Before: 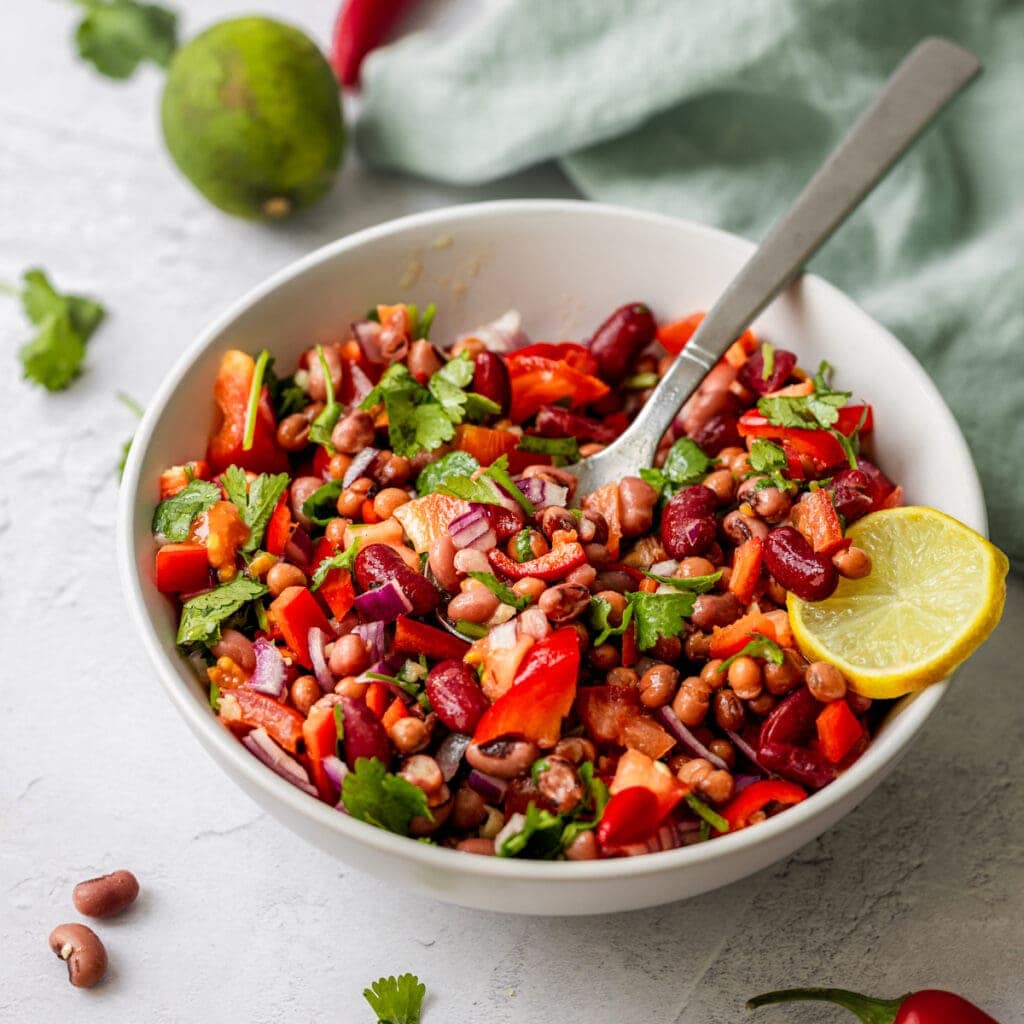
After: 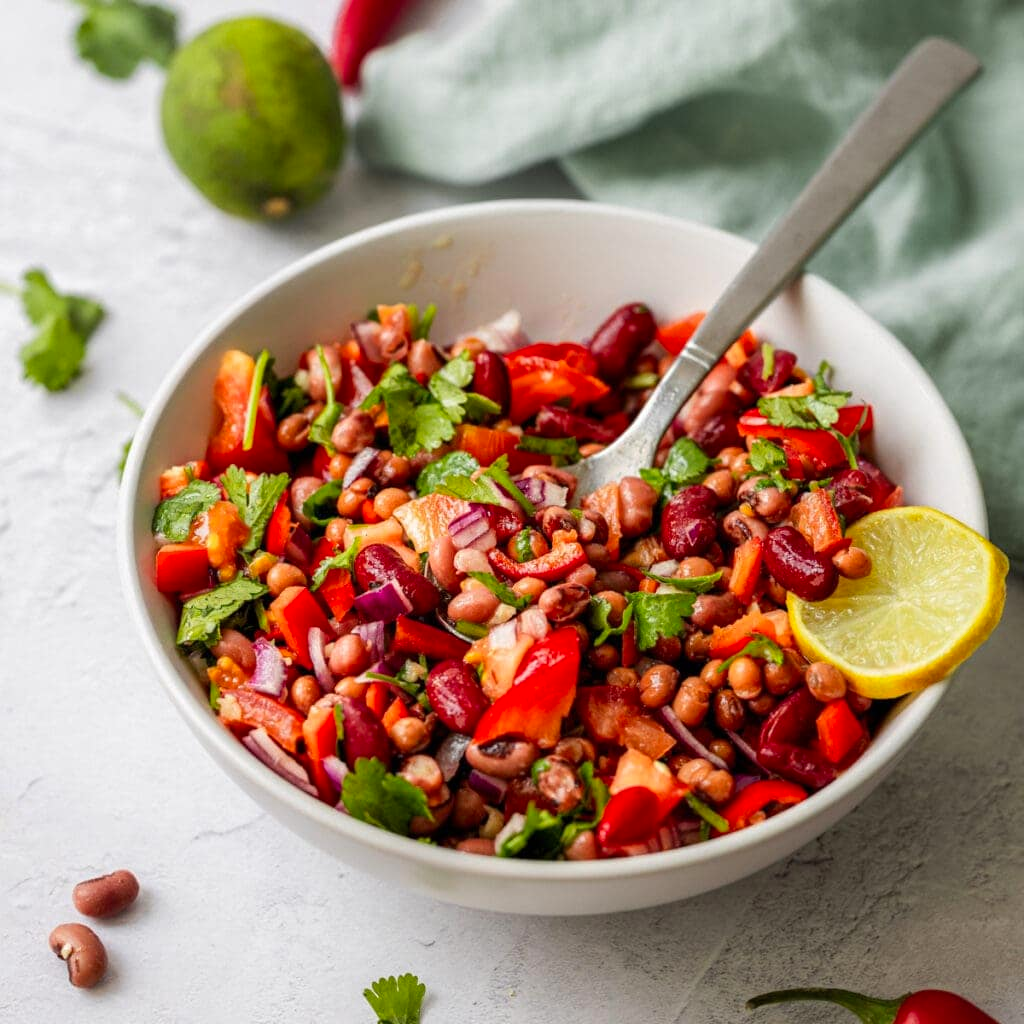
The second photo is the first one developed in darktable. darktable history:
color correction: highlights b* 0.016, saturation 1.08
